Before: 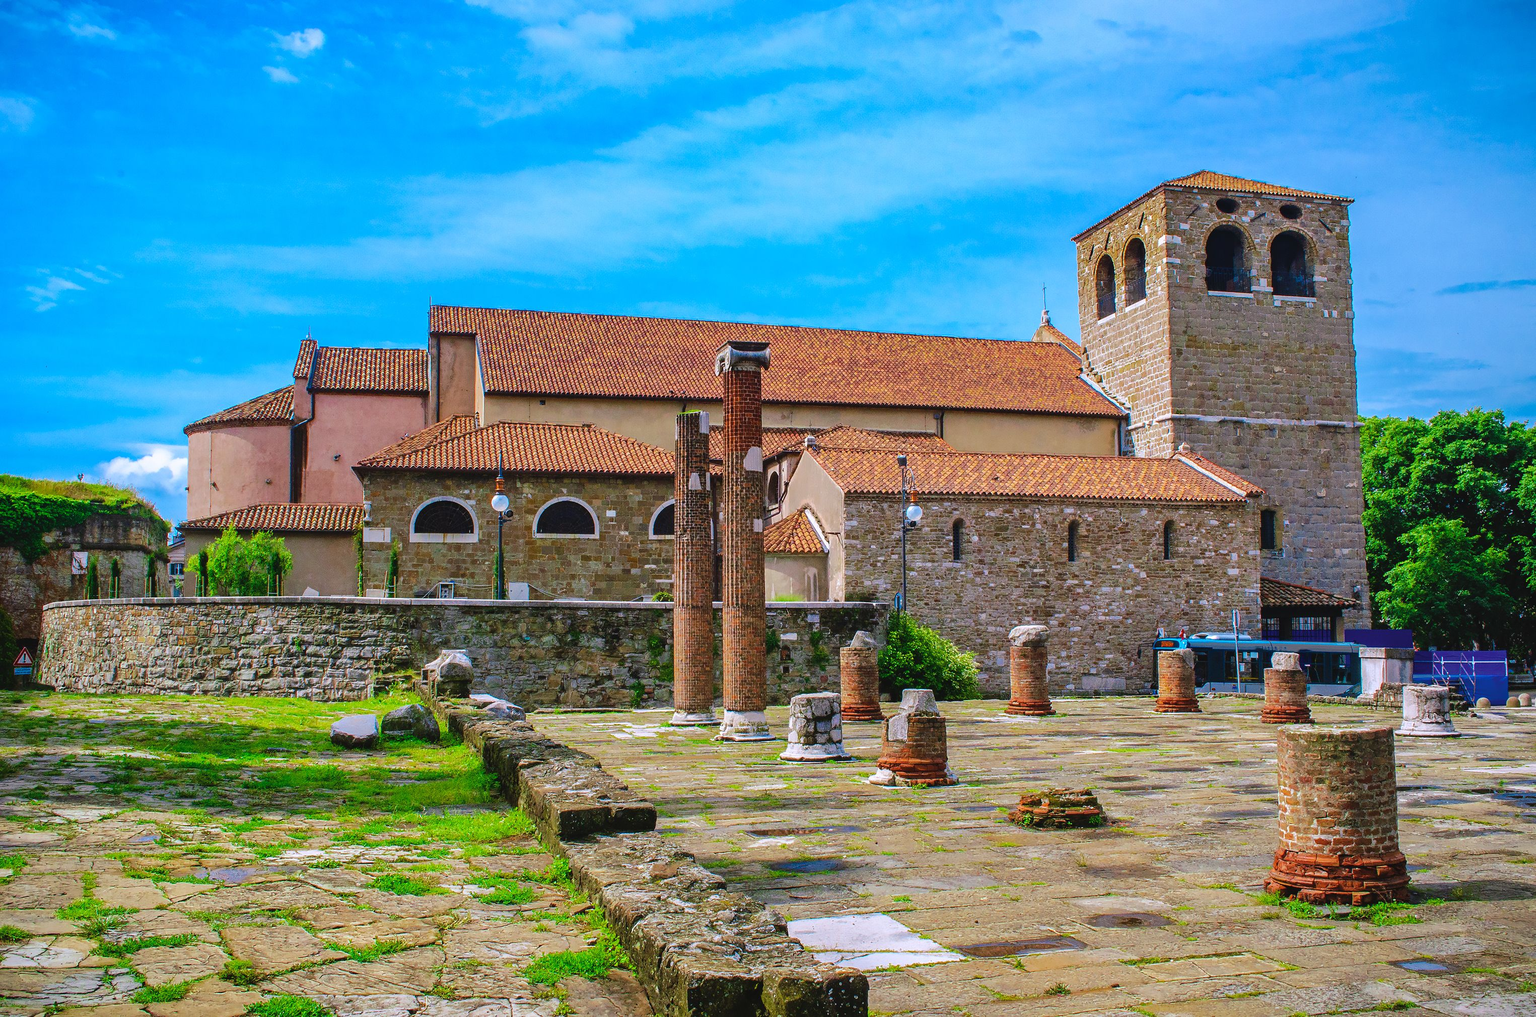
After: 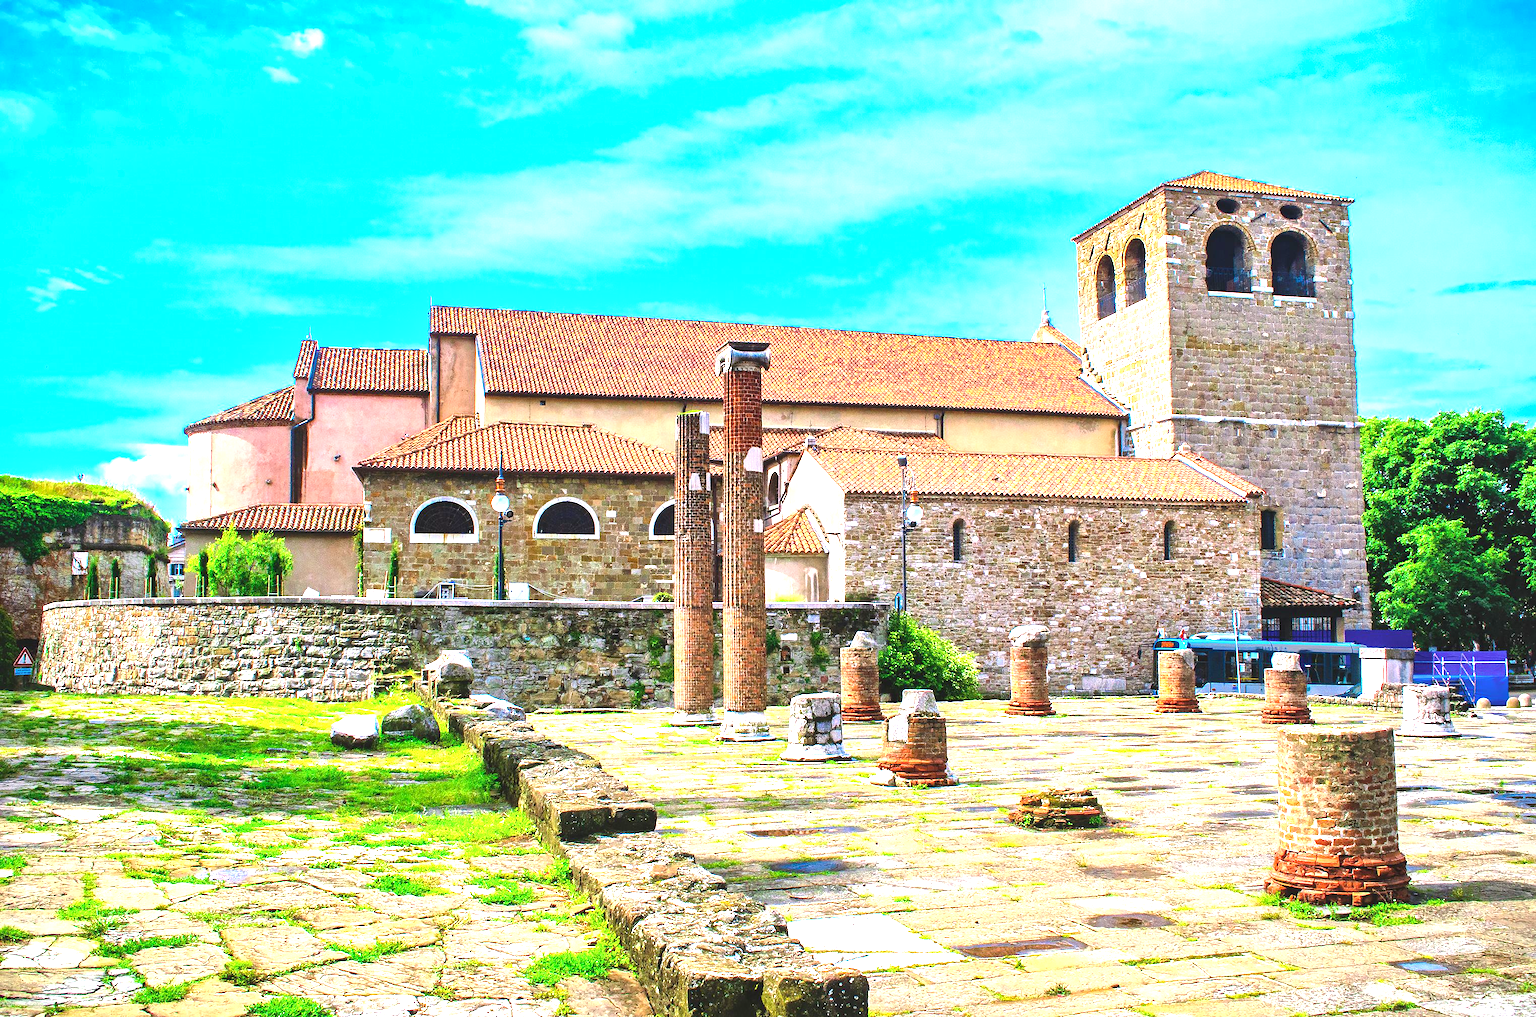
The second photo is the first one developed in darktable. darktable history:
exposure: black level correction 0, exposure 1.6 EV, compensate exposure bias true, compensate highlight preservation false
local contrast: mode bilateral grid, contrast 20, coarseness 50, detail 141%, midtone range 0.2
